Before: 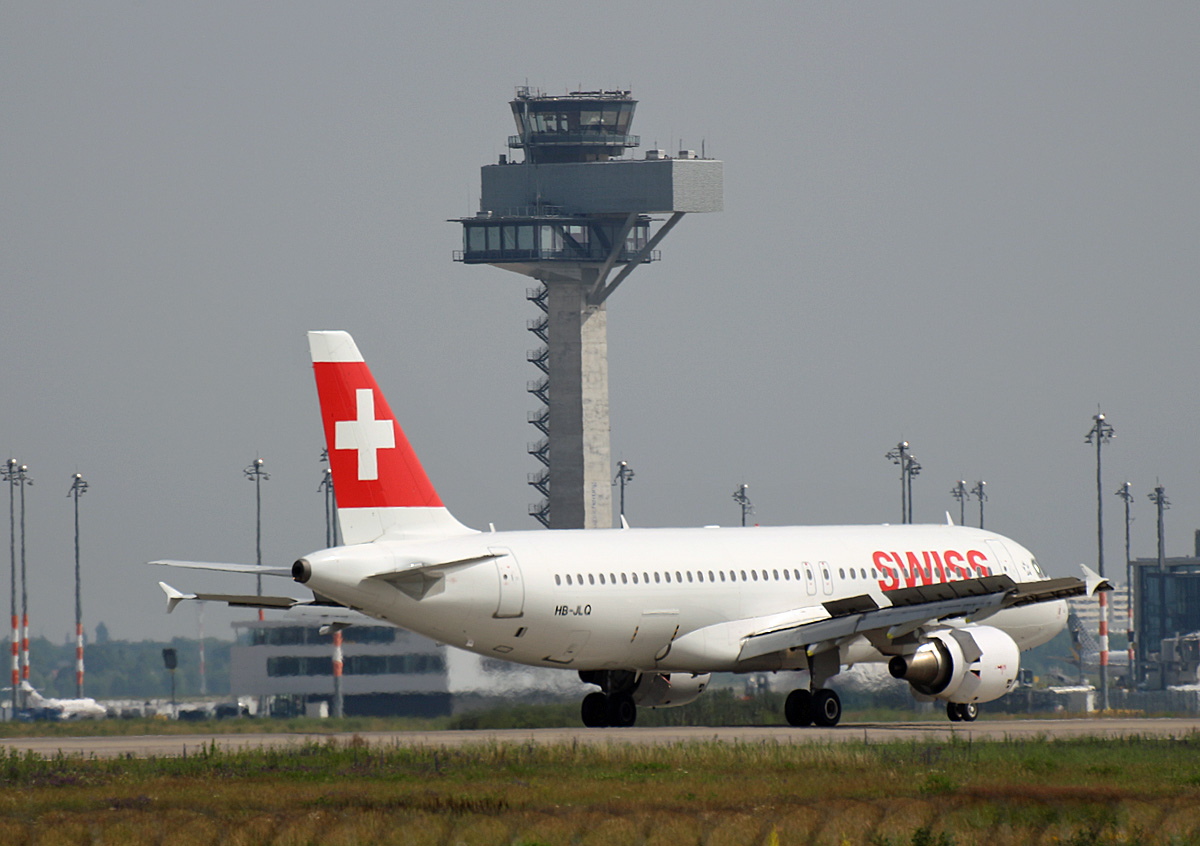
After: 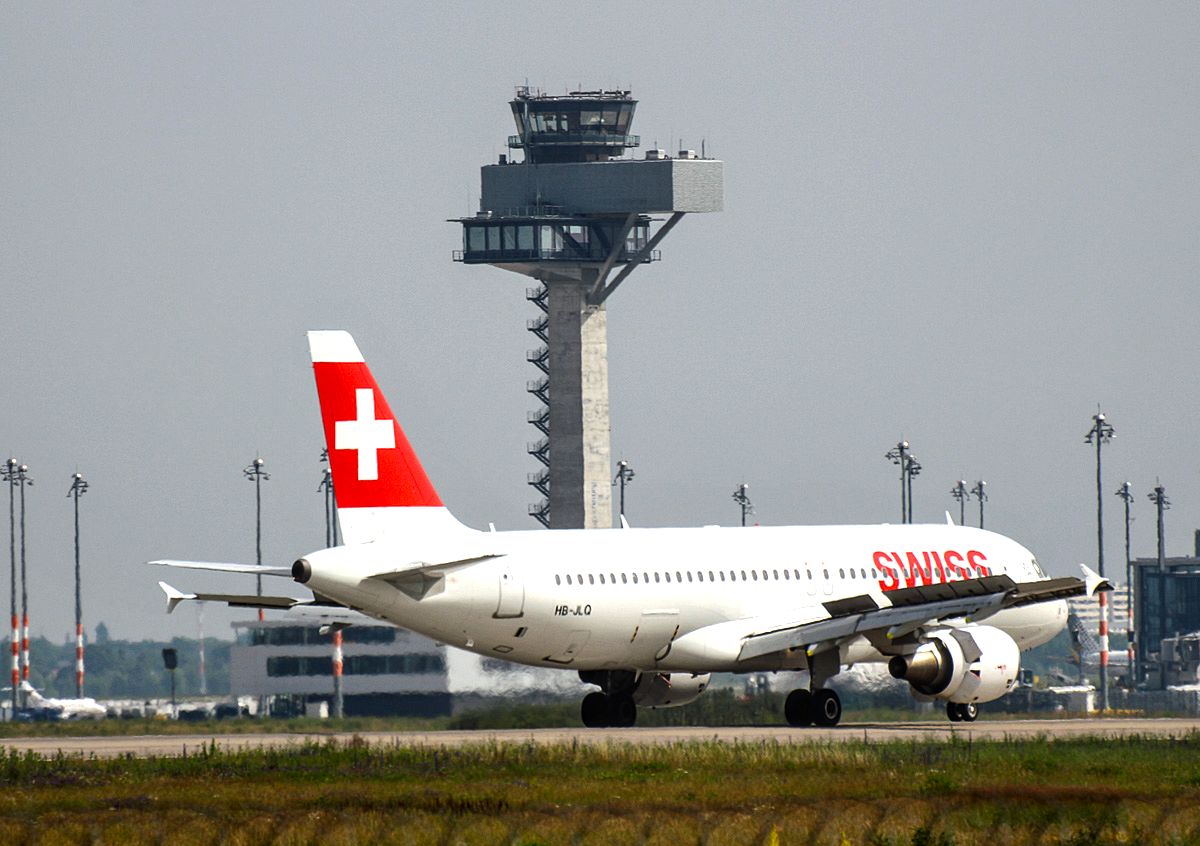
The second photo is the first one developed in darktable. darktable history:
local contrast: on, module defaults
tone equalizer: -8 EV -0.75 EV, -7 EV -0.7 EV, -6 EV -0.6 EV, -5 EV -0.4 EV, -3 EV 0.4 EV, -2 EV 0.6 EV, -1 EV 0.7 EV, +0 EV 0.75 EV, edges refinement/feathering 500, mask exposure compensation -1.57 EV, preserve details no
color balance: output saturation 120%
